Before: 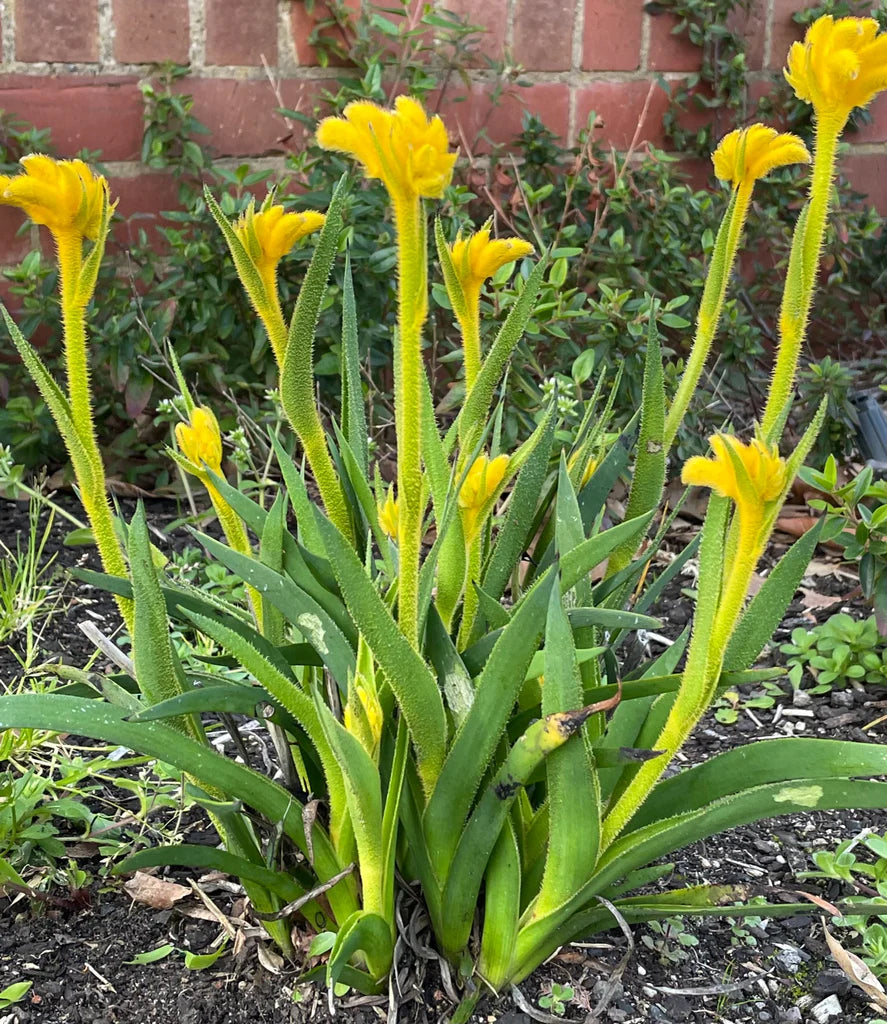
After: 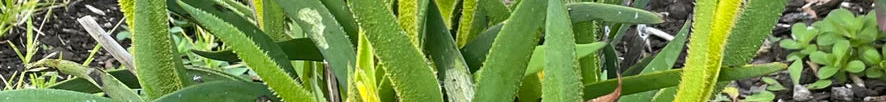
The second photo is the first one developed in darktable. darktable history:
crop and rotate: top 59.084%, bottom 30.916%
color balance: mode lift, gamma, gain (sRGB), lift [1, 0.99, 1.01, 0.992], gamma [1, 1.037, 0.974, 0.963]
